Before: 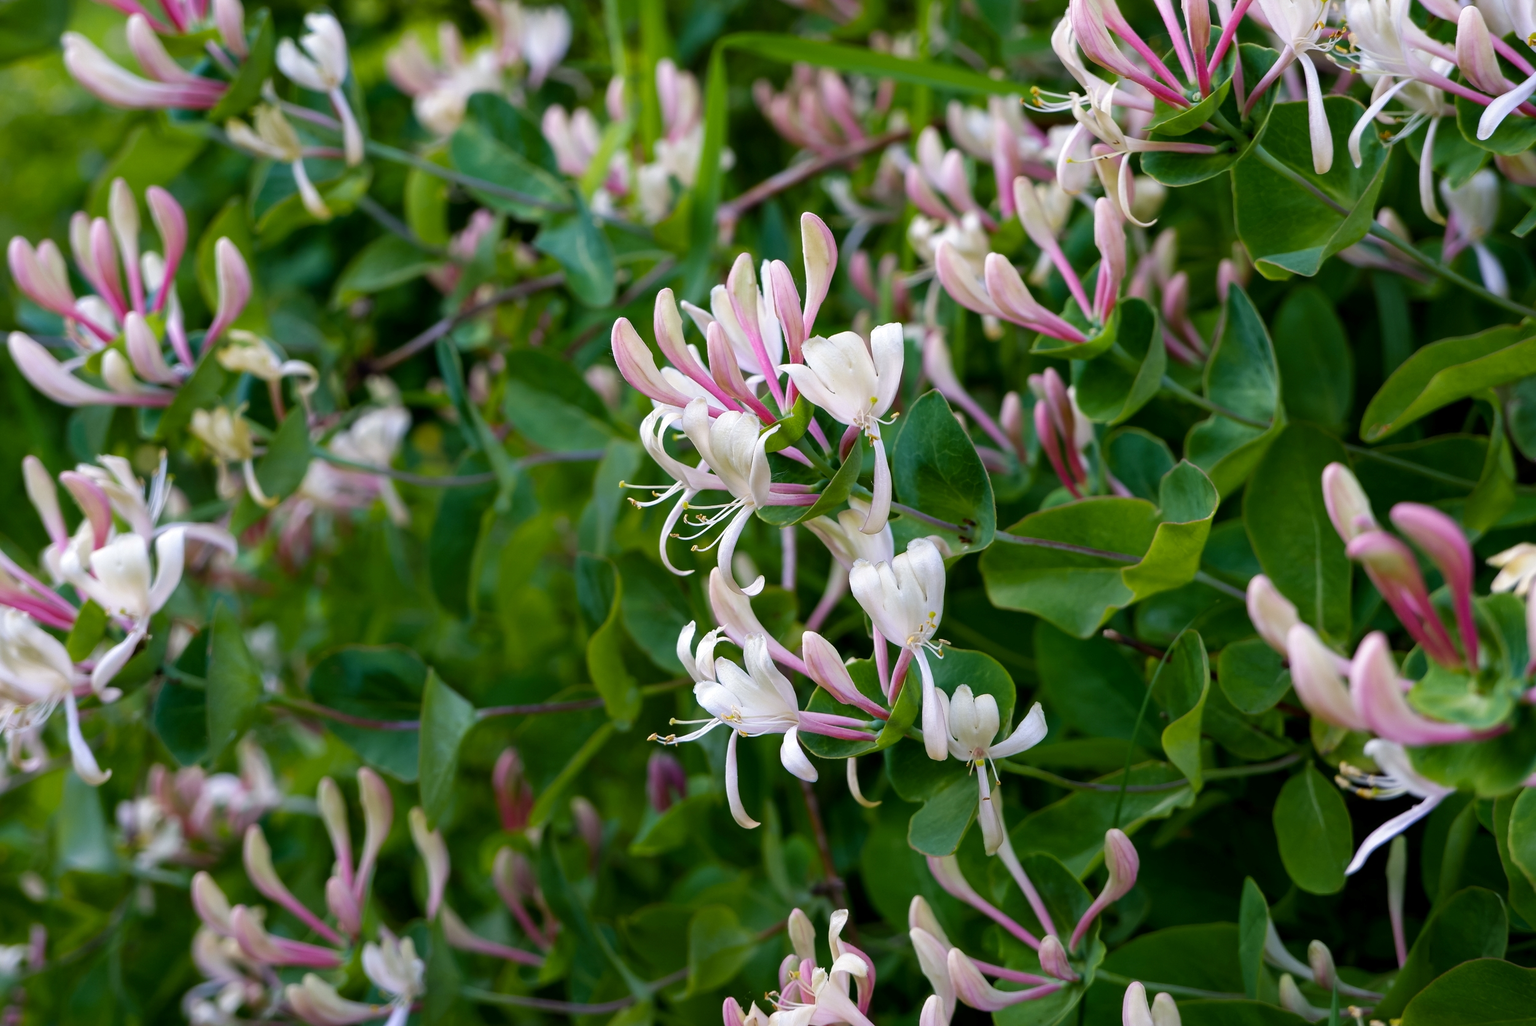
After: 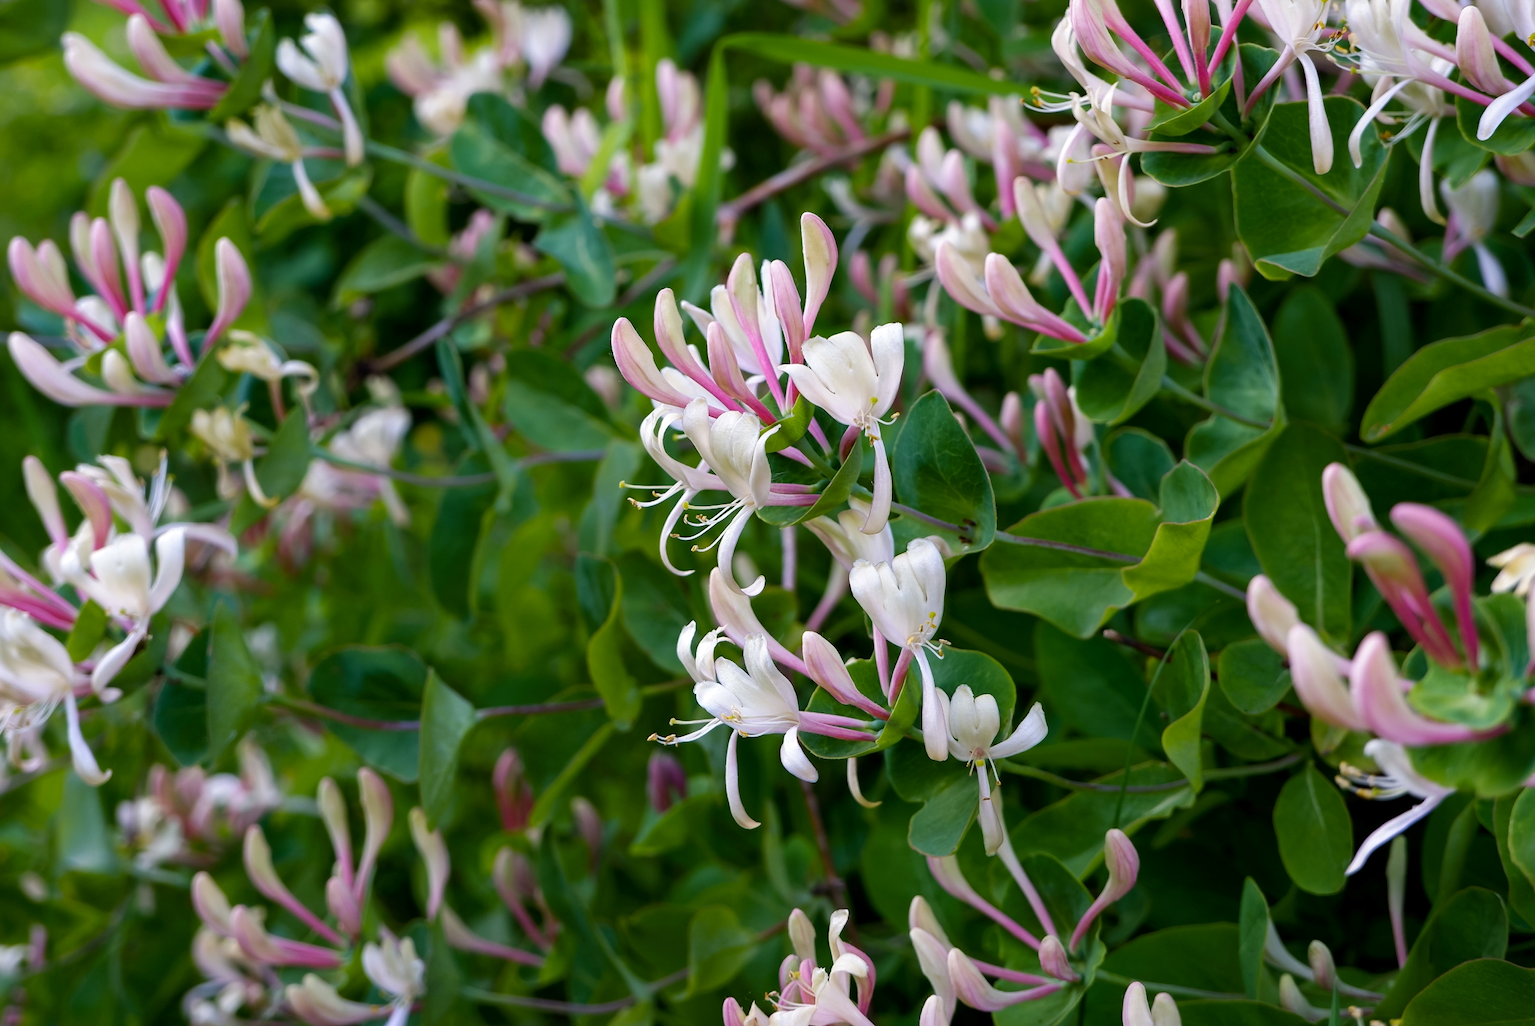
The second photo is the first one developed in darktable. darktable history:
tone equalizer: -7 EV 0.098 EV, edges refinement/feathering 500, mask exposure compensation -1.57 EV, preserve details no
